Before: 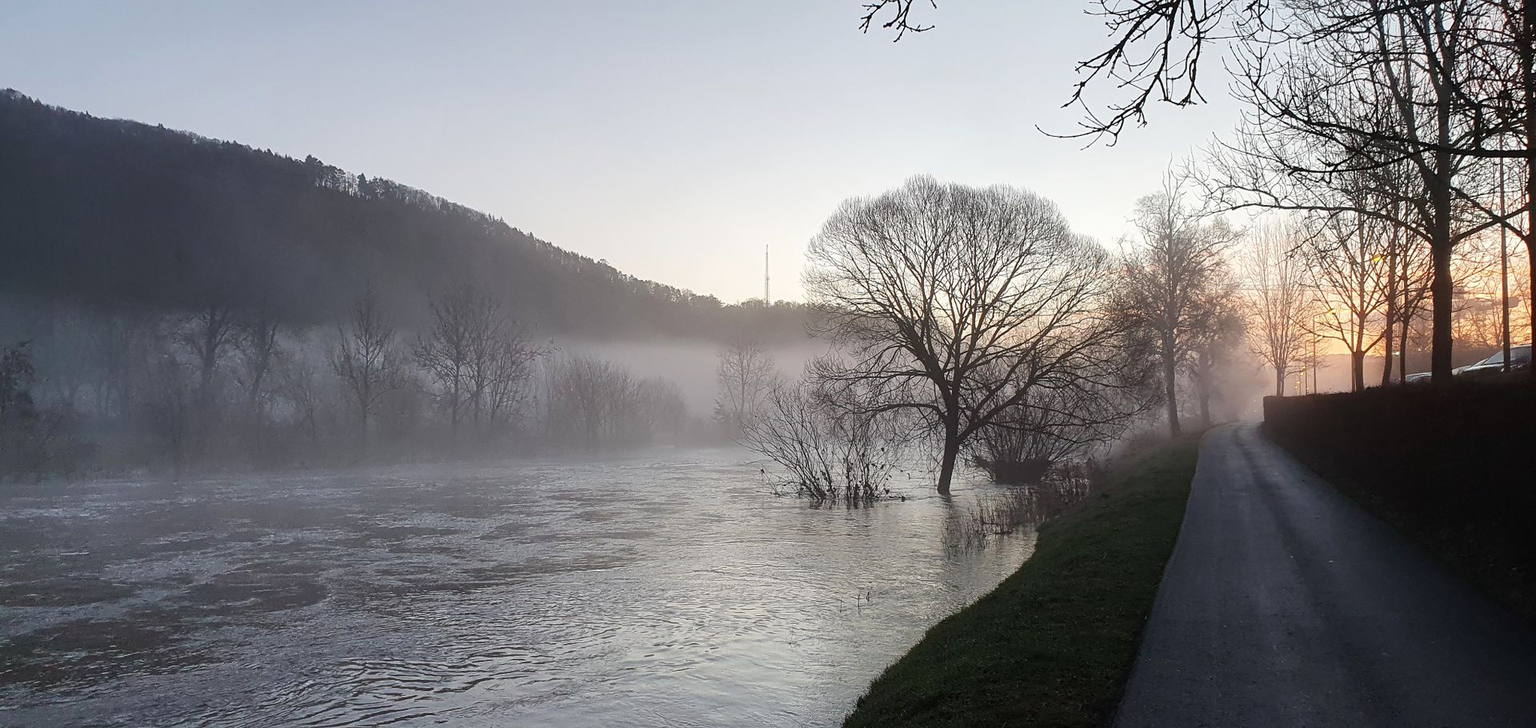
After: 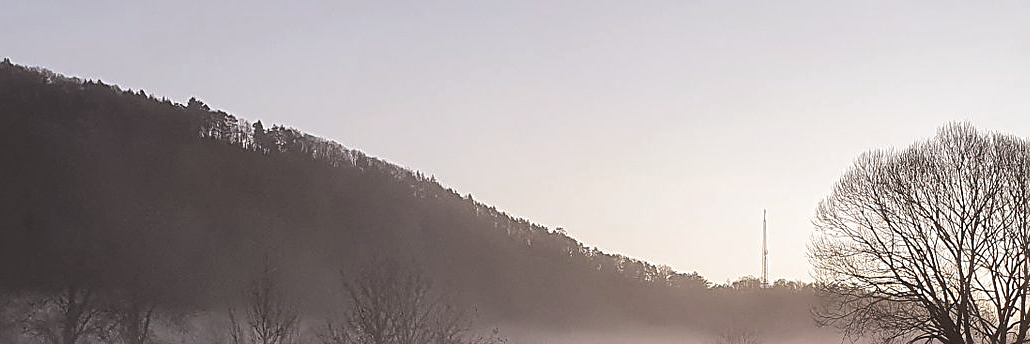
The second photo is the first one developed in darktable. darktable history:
split-toning: shadows › hue 36°, shadows › saturation 0.05, highlights › hue 10.8°, highlights › saturation 0.15, compress 40%
rgb levels: mode RGB, independent channels, levels [[0, 0.5, 1], [0, 0.521, 1], [0, 0.536, 1]]
crop: left 10.121%, top 10.631%, right 36.218%, bottom 51.526%
sharpen: on, module defaults
